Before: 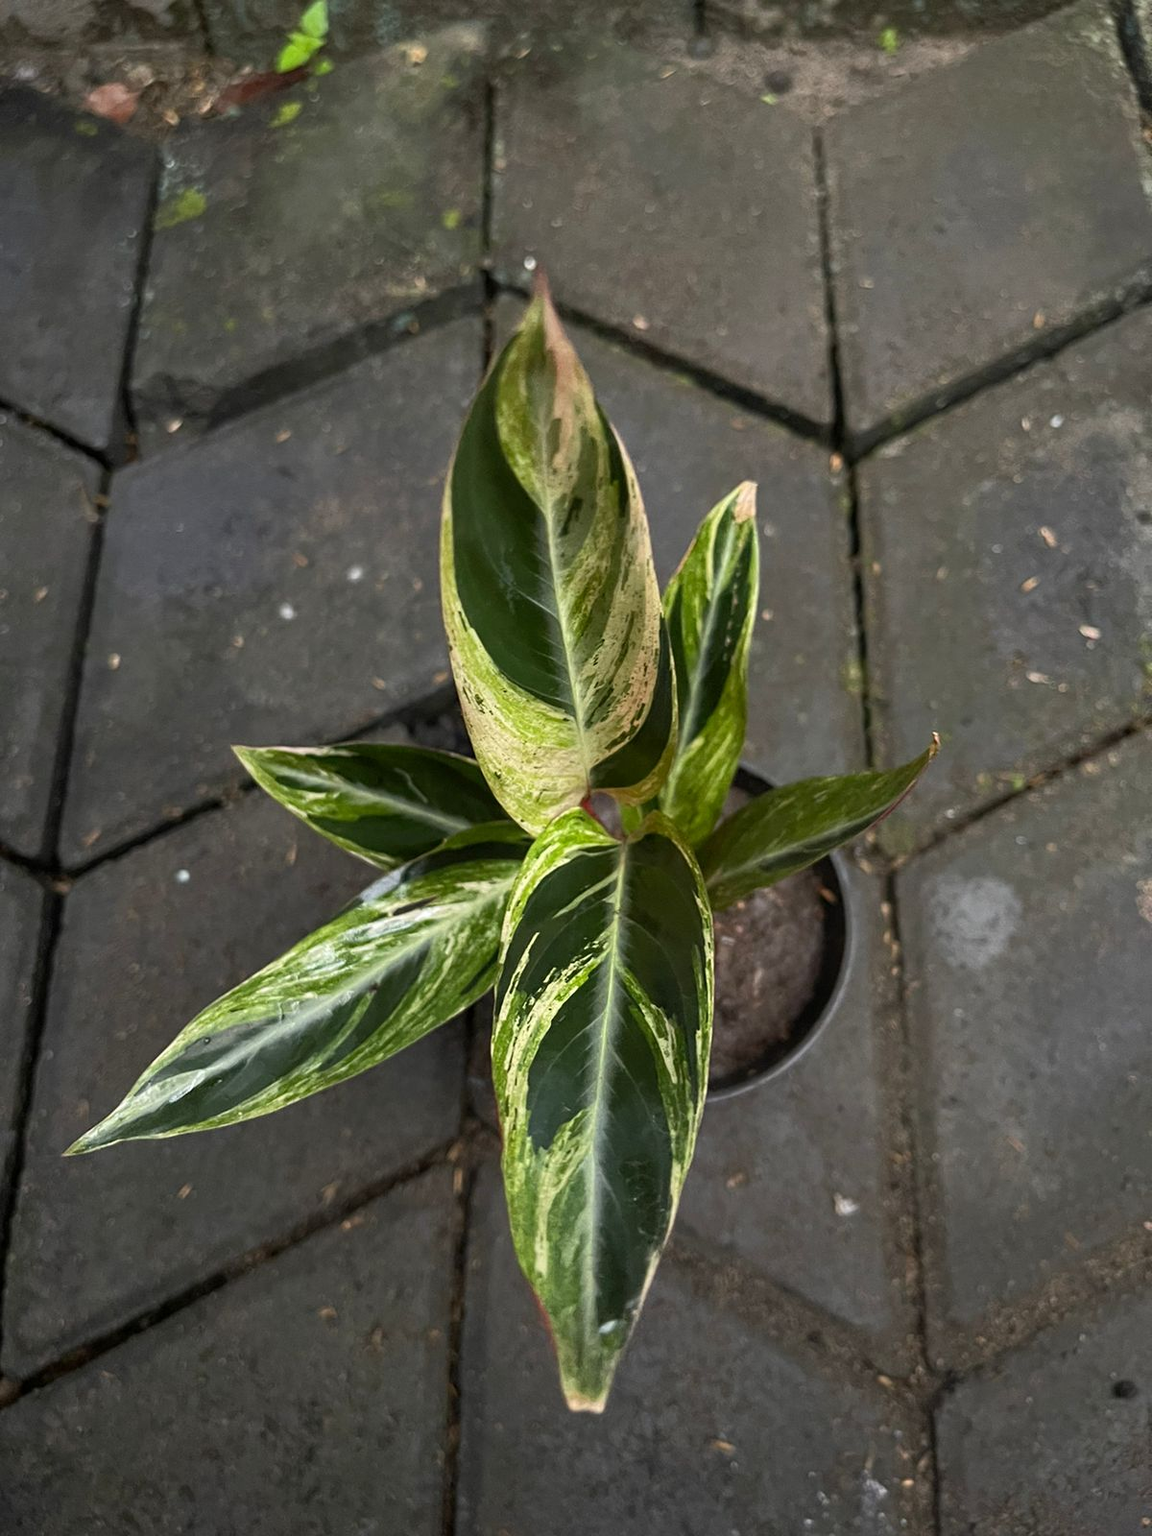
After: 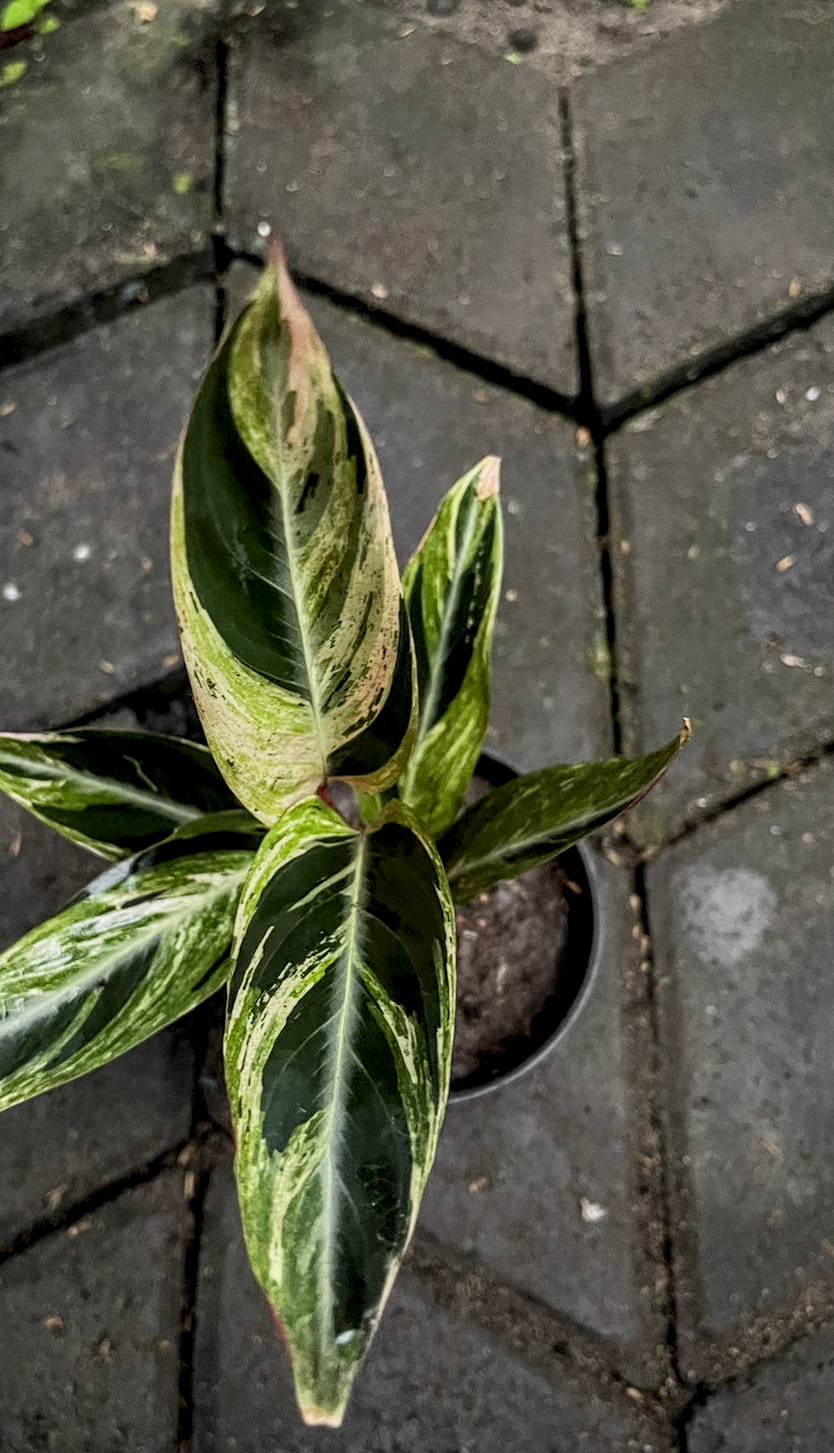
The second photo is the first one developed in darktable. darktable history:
filmic rgb: black relative exposure -7.65 EV, white relative exposure 4.56 EV, hardness 3.61, contrast 1.05
crop and rotate: left 24.034%, top 2.838%, right 6.406%, bottom 6.299%
local contrast: detail 150%
